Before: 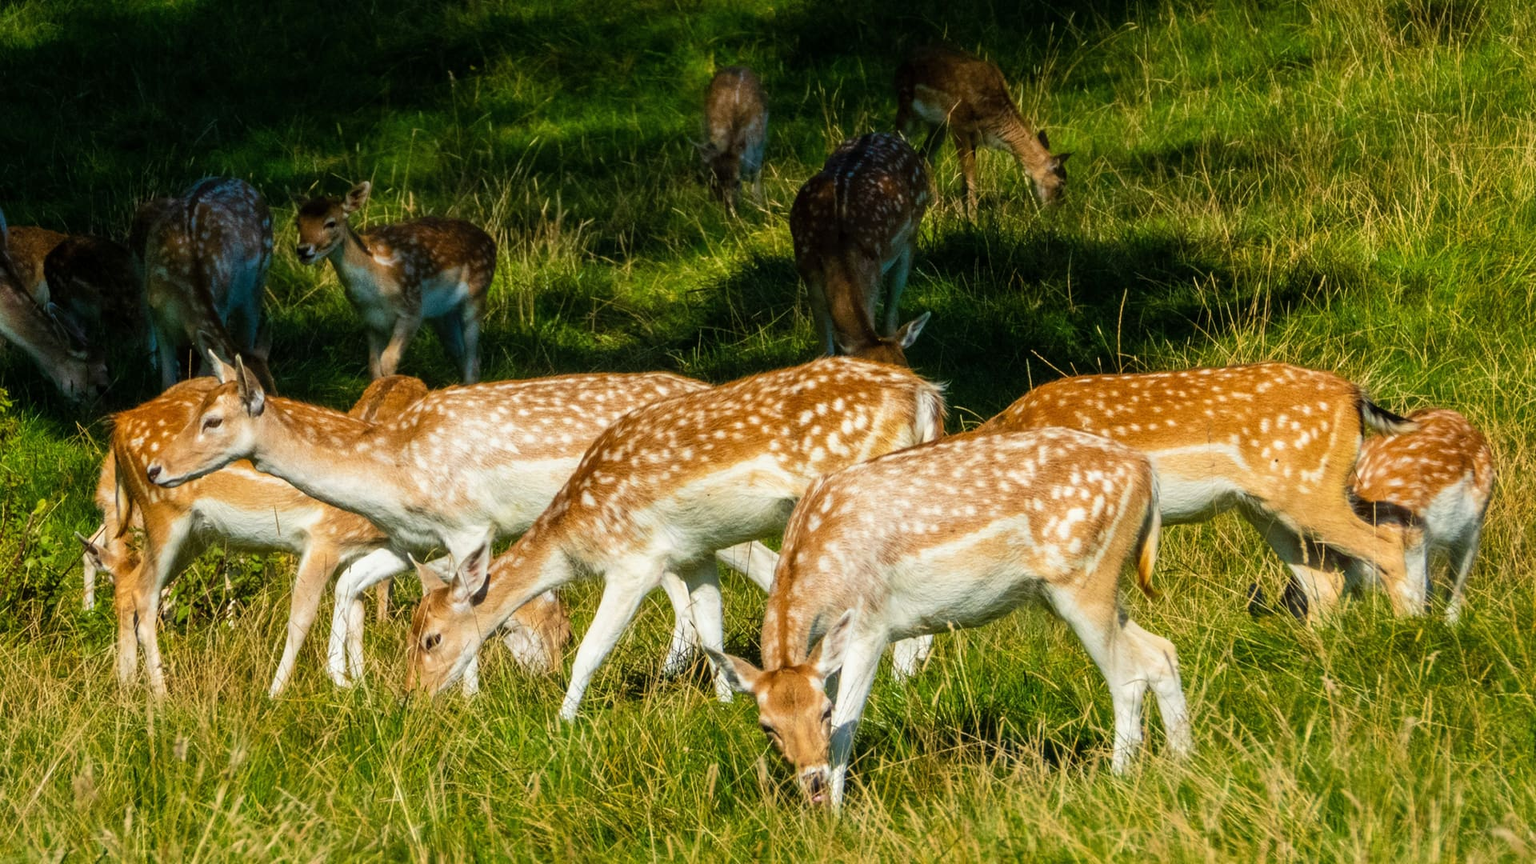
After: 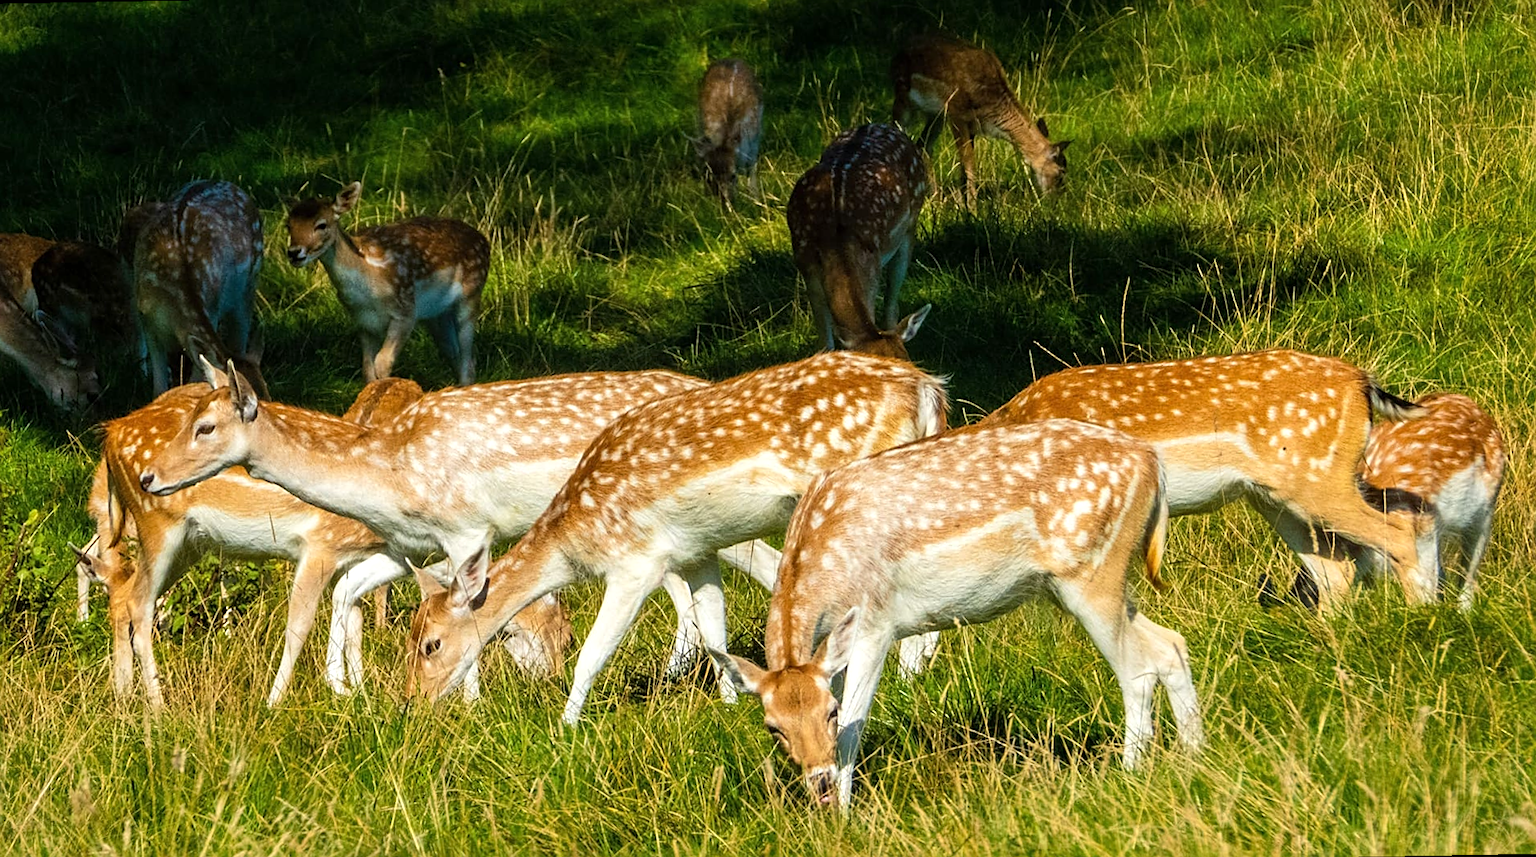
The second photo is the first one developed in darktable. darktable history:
sharpen: on, module defaults
rotate and perspective: rotation -1°, crop left 0.011, crop right 0.989, crop top 0.025, crop bottom 0.975
exposure: exposure 0.2 EV, compensate highlight preservation false
